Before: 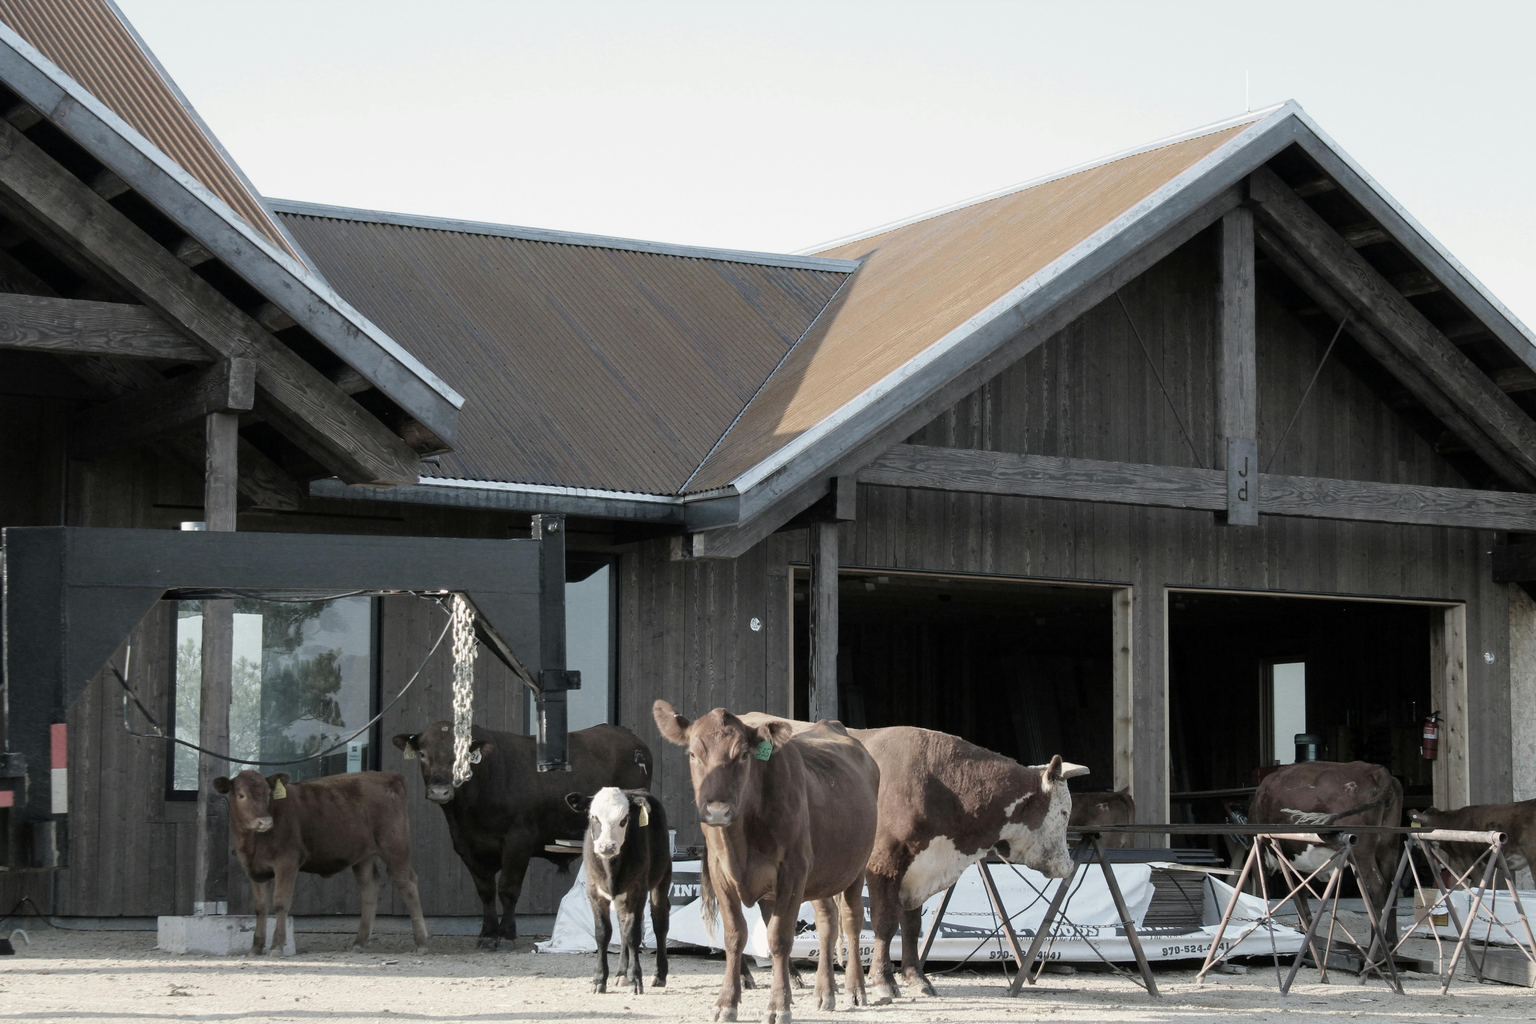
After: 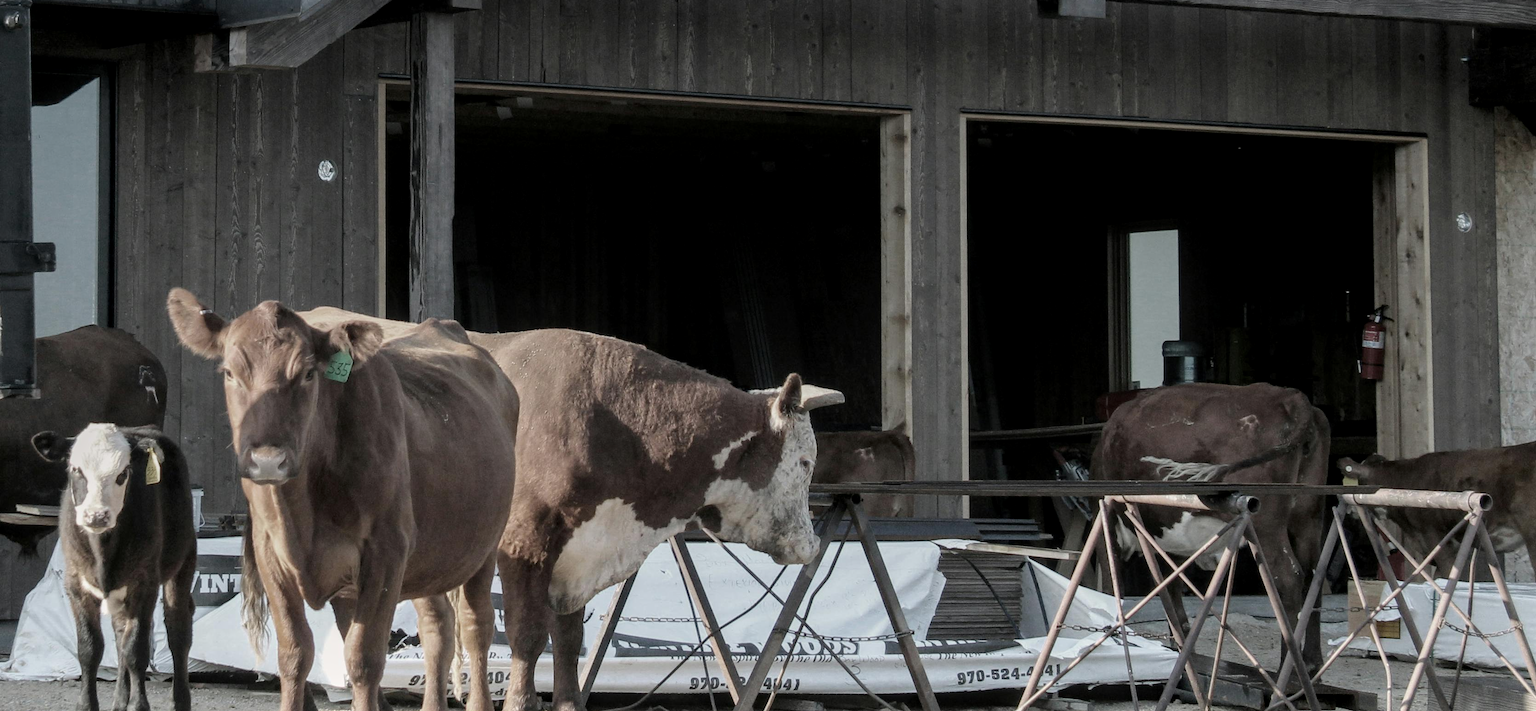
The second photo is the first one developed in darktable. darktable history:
crop and rotate: left 35.509%, top 50.238%, bottom 4.934%
local contrast: on, module defaults
graduated density: on, module defaults
